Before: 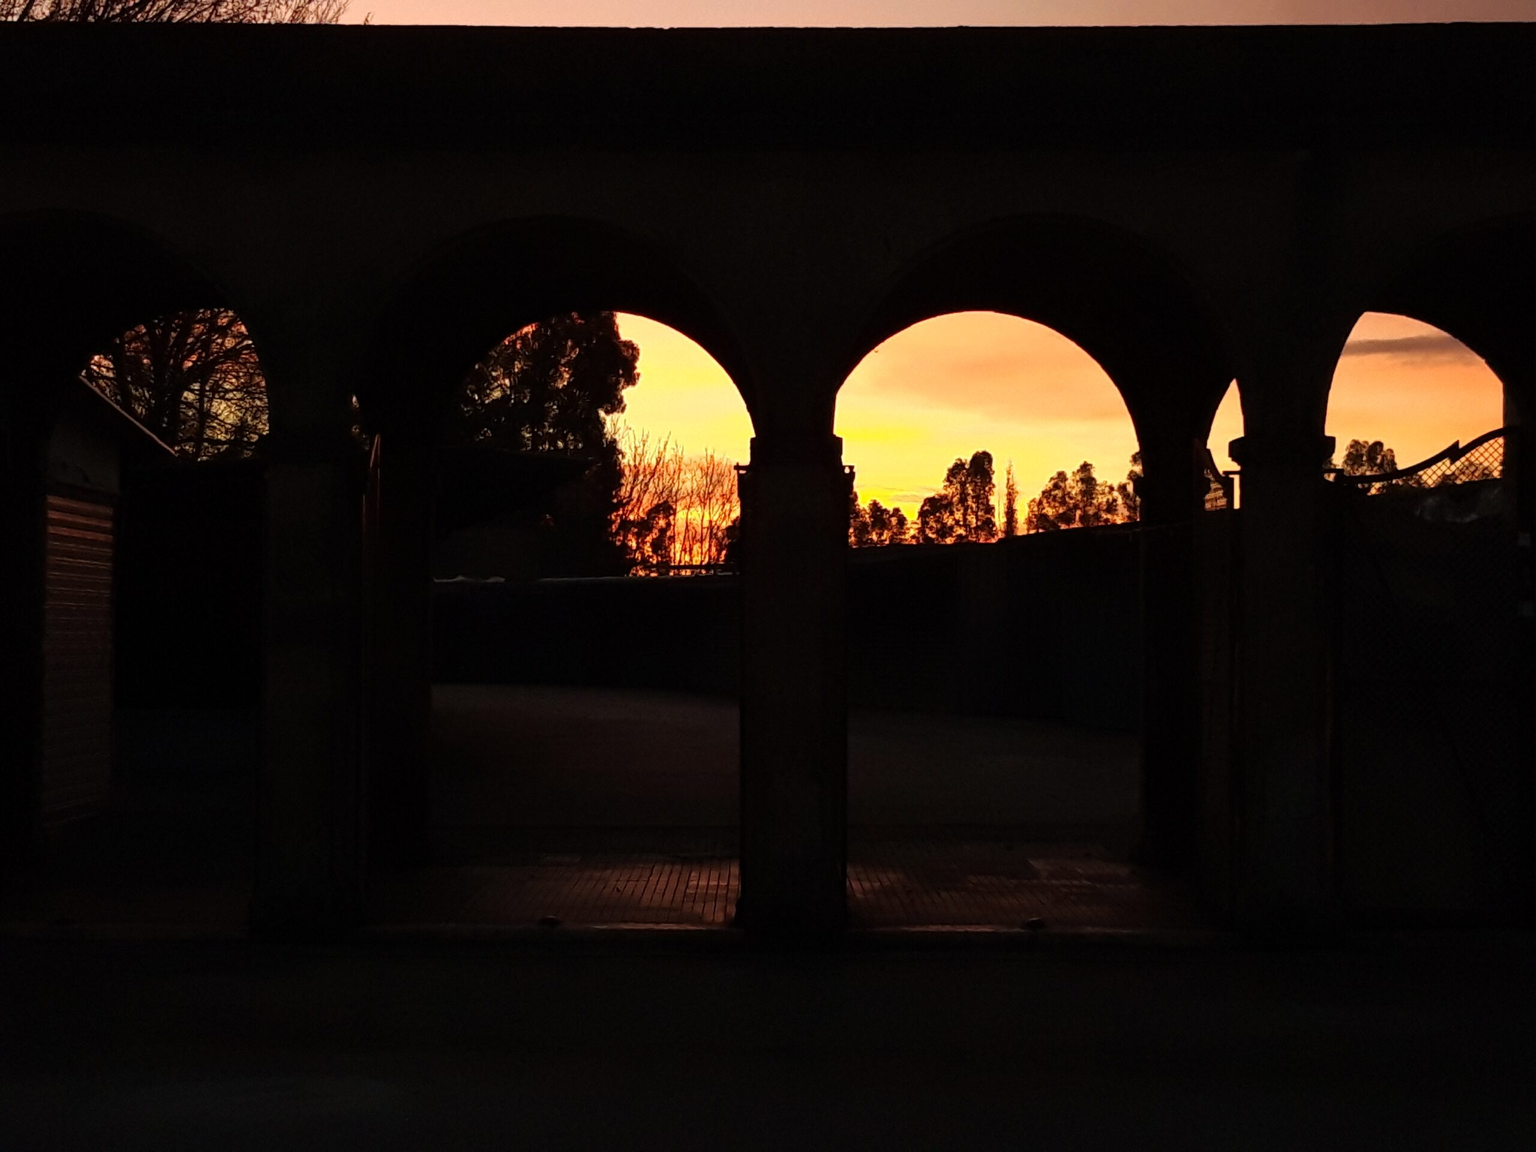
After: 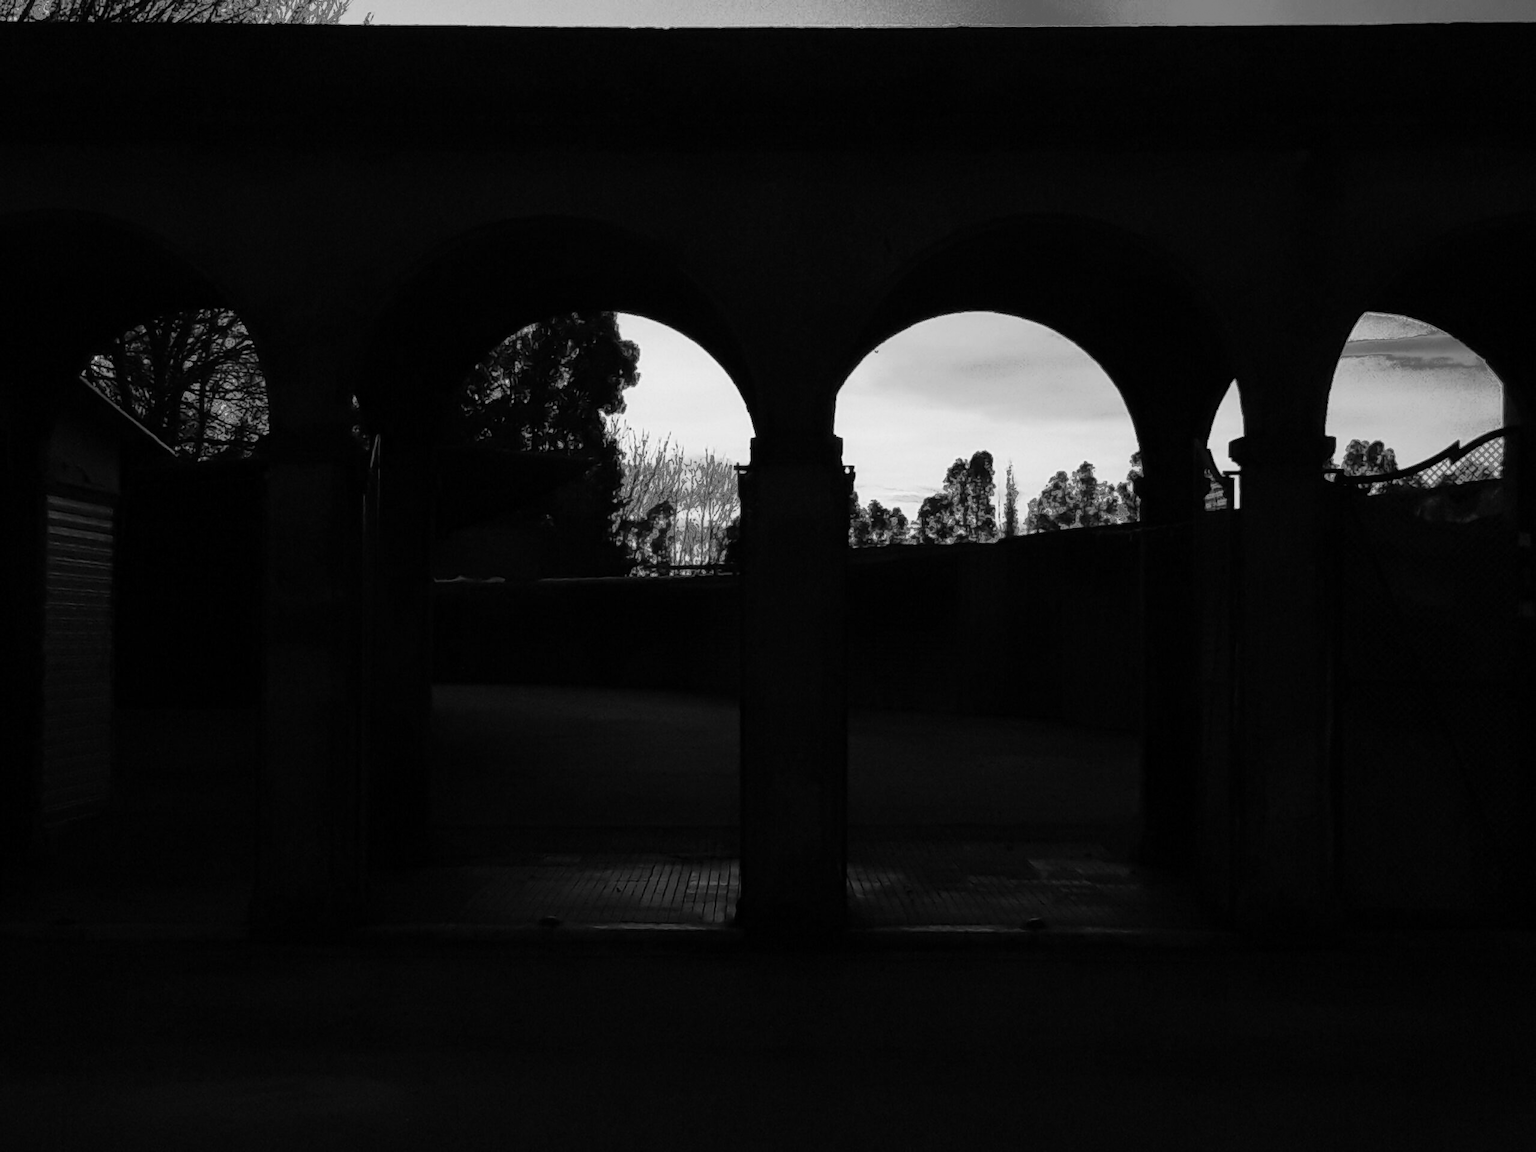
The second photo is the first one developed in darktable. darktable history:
monochrome: a -71.75, b 75.82
fill light: exposure -0.73 EV, center 0.69, width 2.2
